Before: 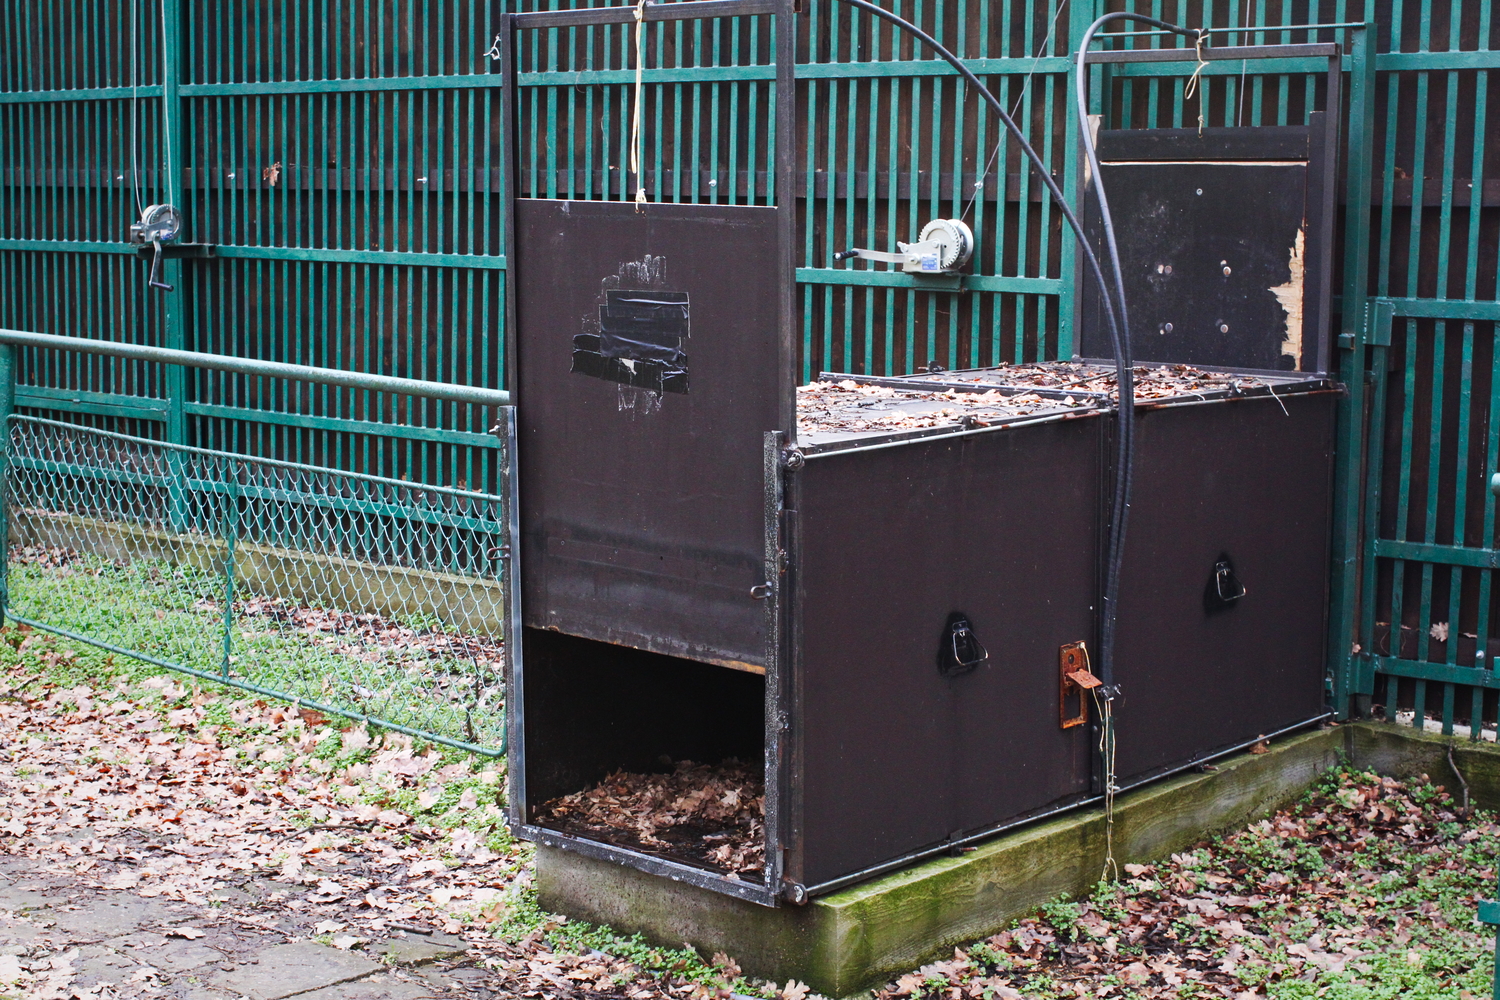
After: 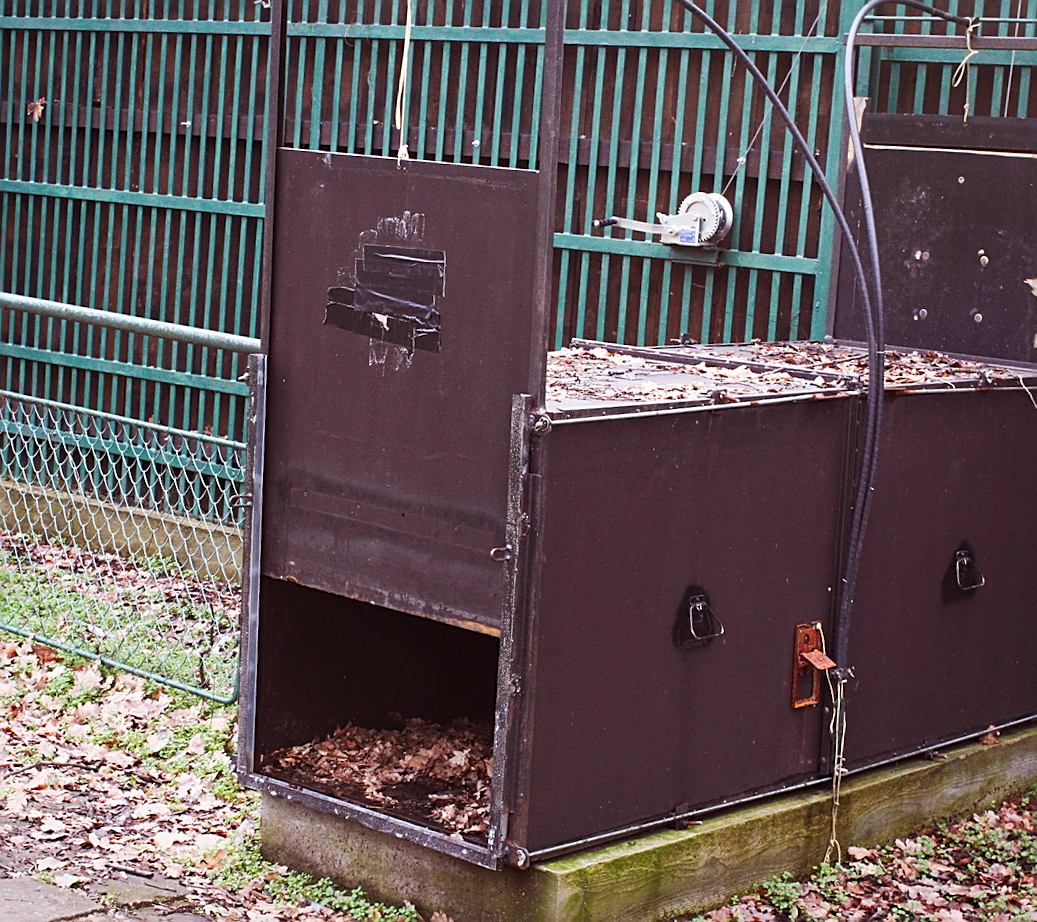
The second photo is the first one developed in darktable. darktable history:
sharpen: on, module defaults
crop and rotate: angle -3.27°, left 14.277%, top 0.028%, right 10.766%, bottom 0.028%
rgb levels: mode RGB, independent channels, levels [[0, 0.474, 1], [0, 0.5, 1], [0, 0.5, 1]]
tone equalizer: on, module defaults
